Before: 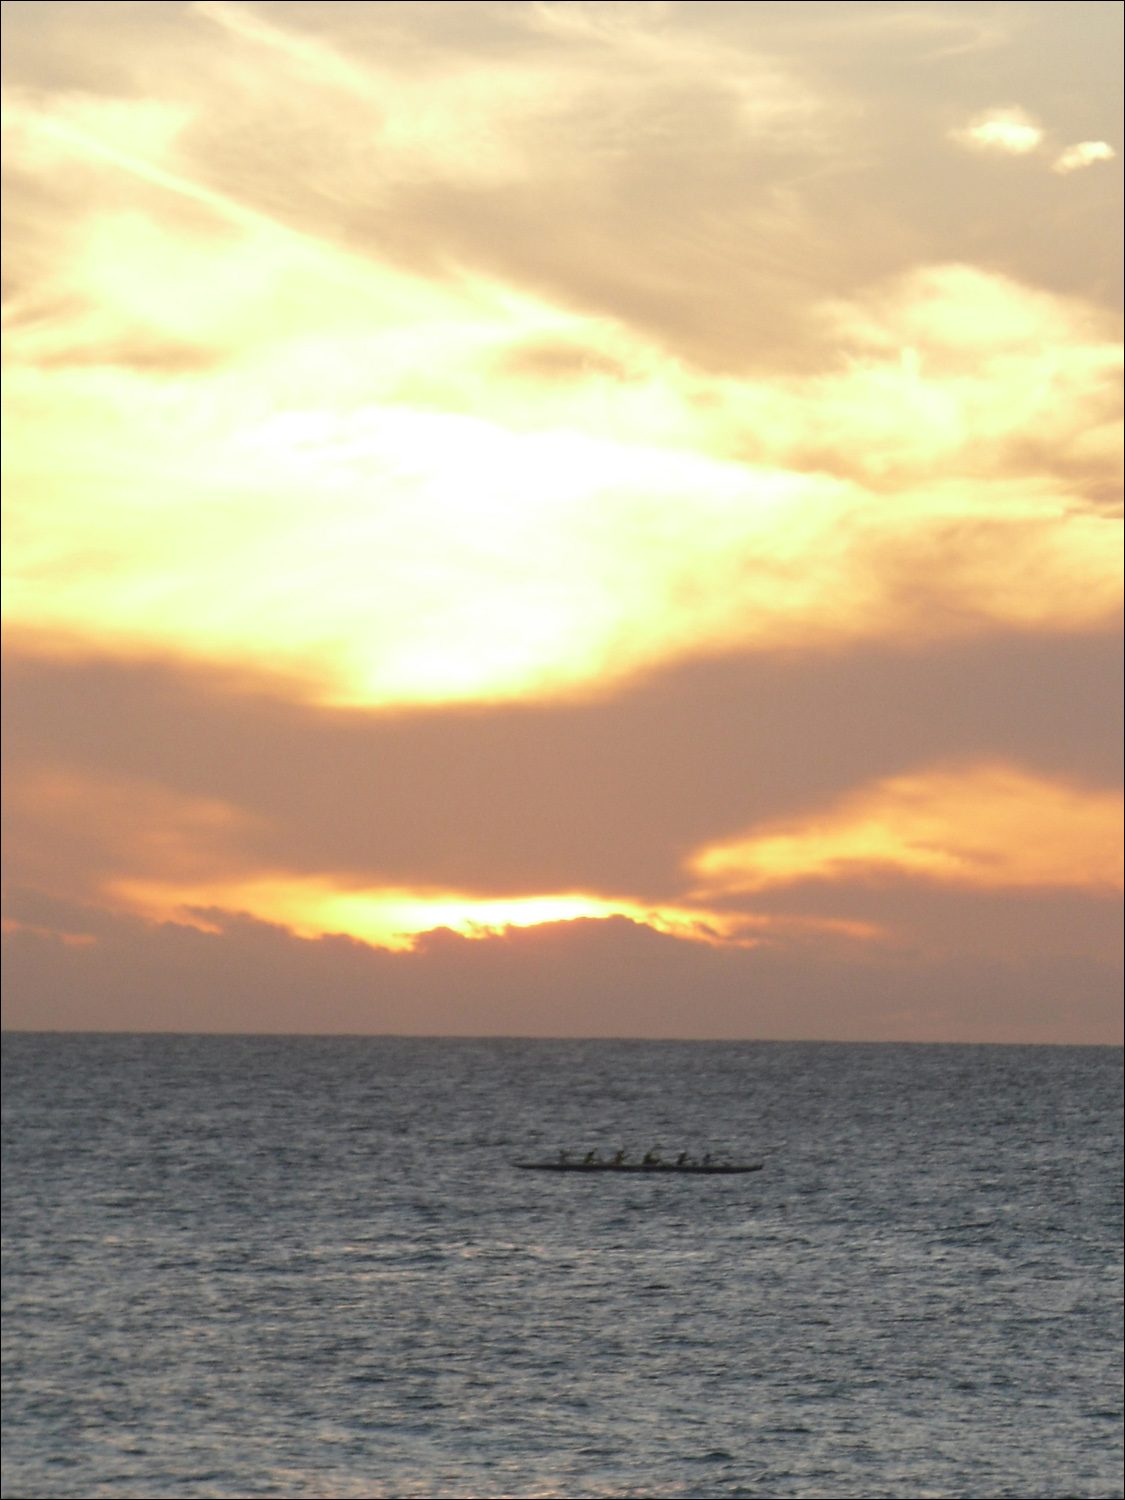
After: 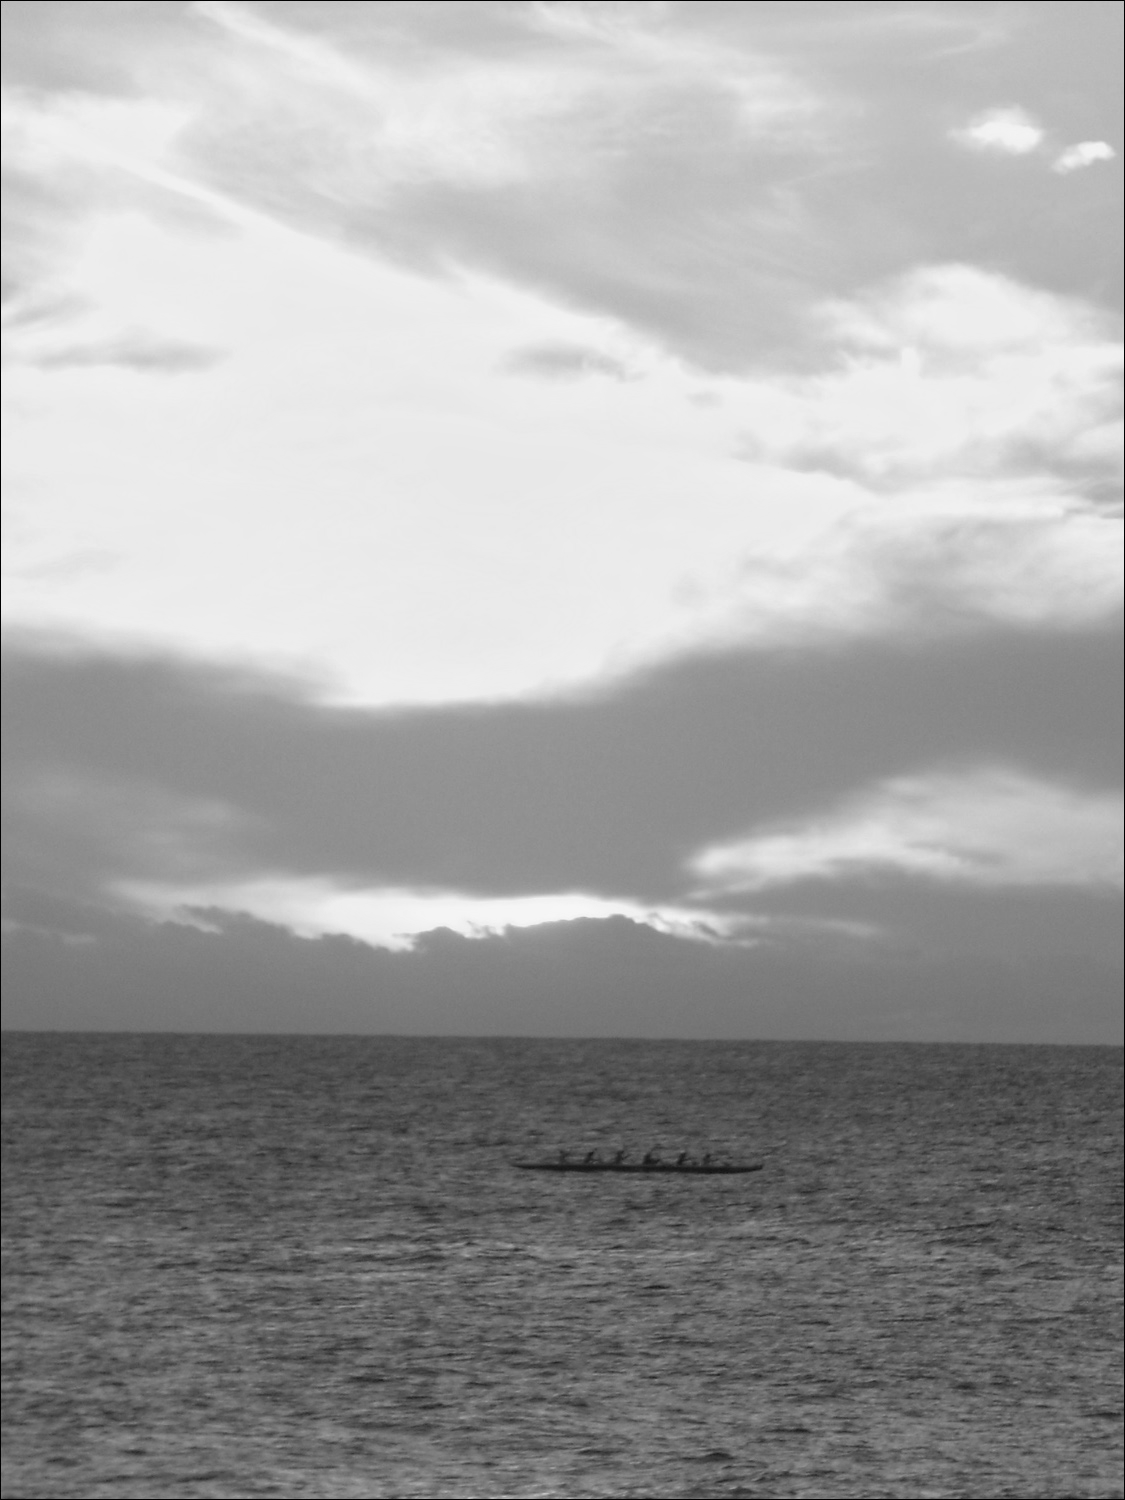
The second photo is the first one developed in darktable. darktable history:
monochrome: a 26.22, b 42.67, size 0.8
